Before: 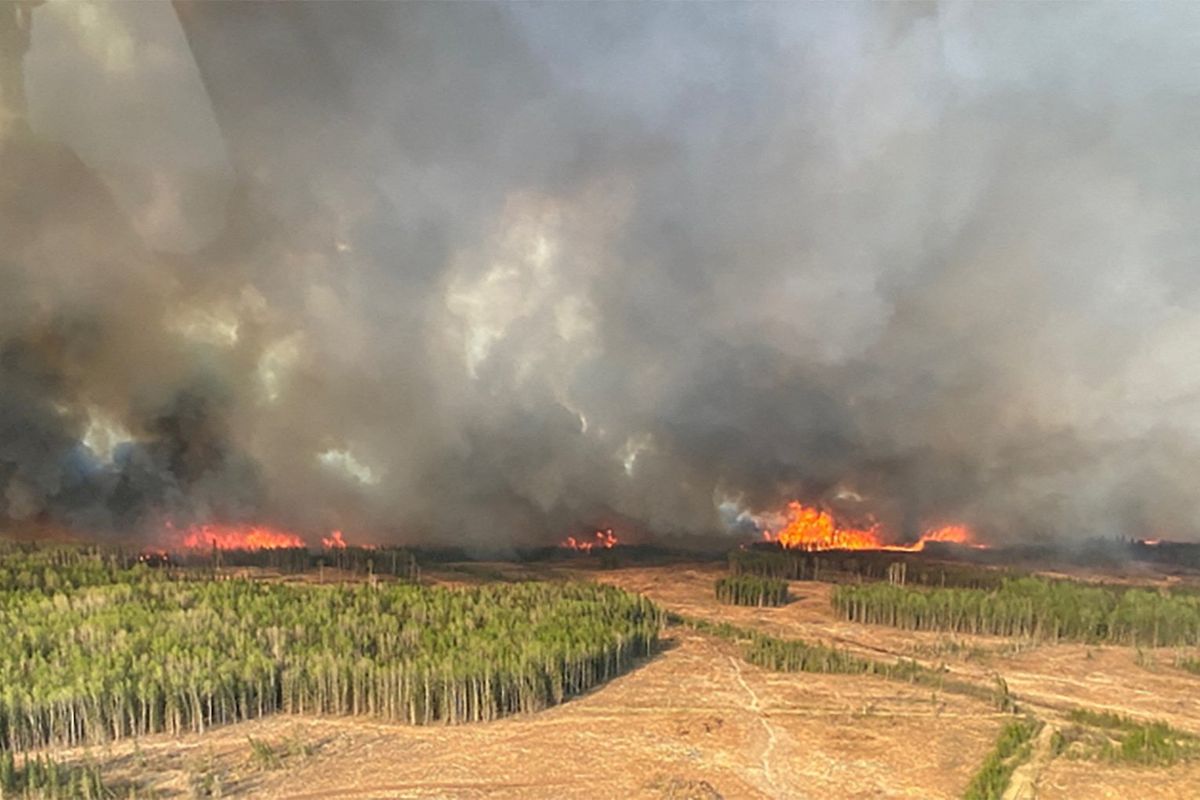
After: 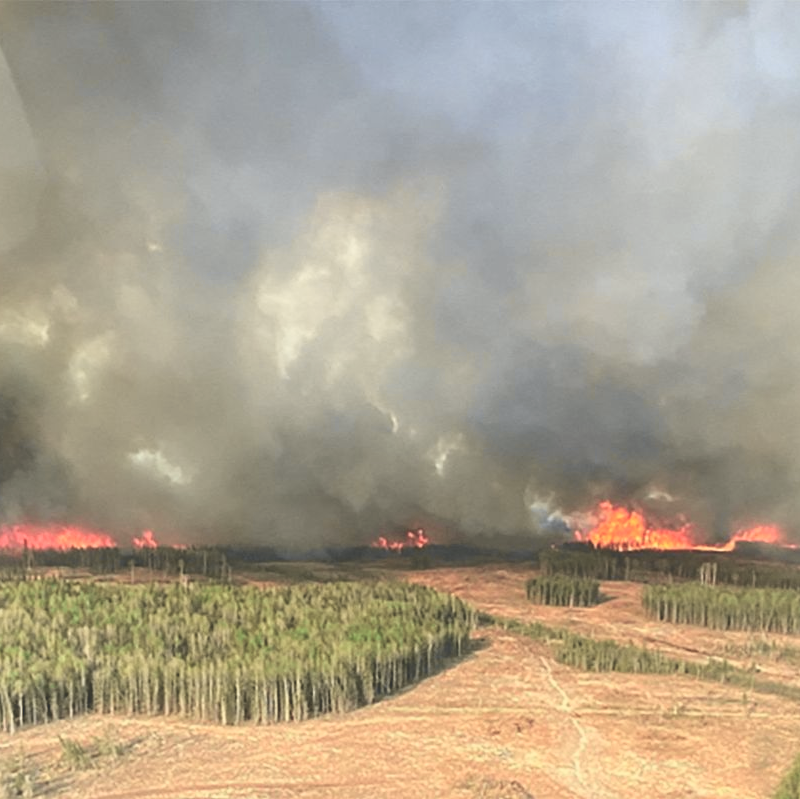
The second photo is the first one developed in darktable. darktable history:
crop and rotate: left 15.754%, right 17.579%
exposure: black level correction -0.03, compensate highlight preservation false
tone curve: curves: ch0 [(0, 0.039) (0.104, 0.103) (0.273, 0.267) (0.448, 0.487) (0.704, 0.761) (0.886, 0.922) (0.994, 0.971)]; ch1 [(0, 0) (0.335, 0.298) (0.446, 0.413) (0.485, 0.487) (0.515, 0.503) (0.566, 0.563) (0.641, 0.655) (1, 1)]; ch2 [(0, 0) (0.314, 0.301) (0.421, 0.411) (0.502, 0.494) (0.528, 0.54) (0.557, 0.559) (0.612, 0.605) (0.722, 0.686) (1, 1)], color space Lab, independent channels, preserve colors none
